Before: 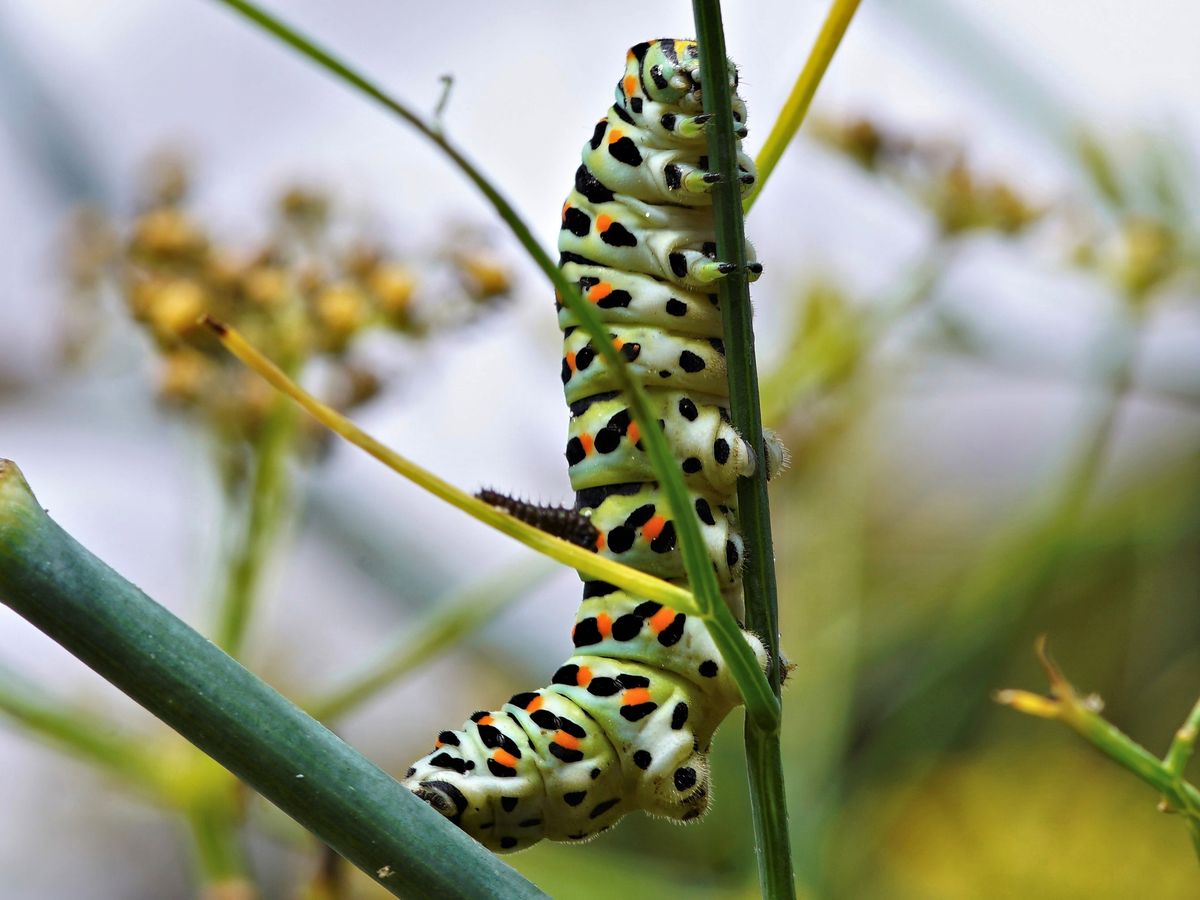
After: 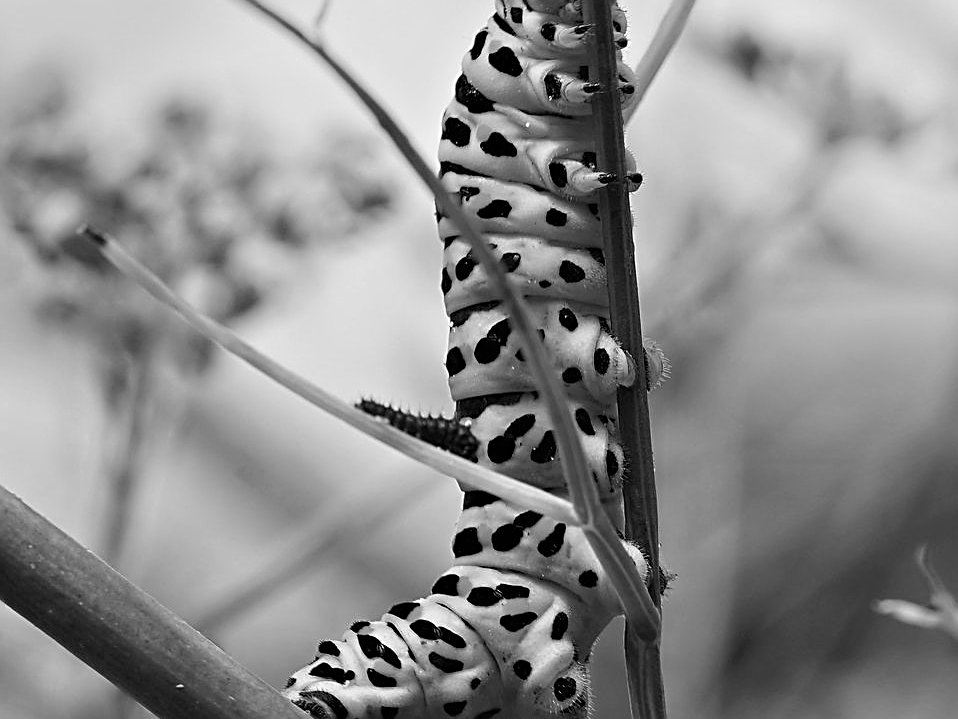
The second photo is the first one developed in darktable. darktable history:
shadows and highlights: shadows -24.28, highlights 49.77, soften with gaussian
monochrome: a -92.57, b 58.91
sharpen: amount 0.75
crop and rotate: left 10.071%, top 10.071%, right 10.02%, bottom 10.02%
